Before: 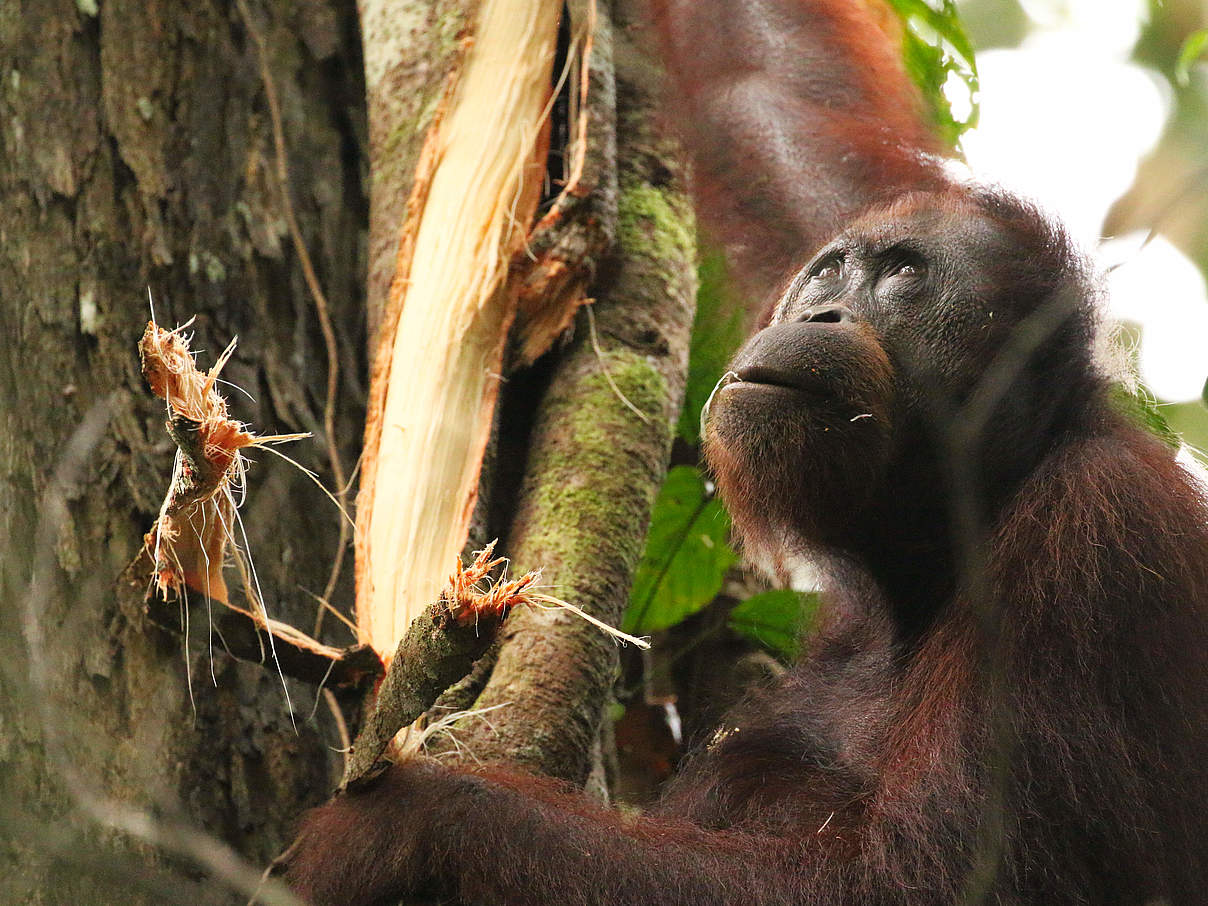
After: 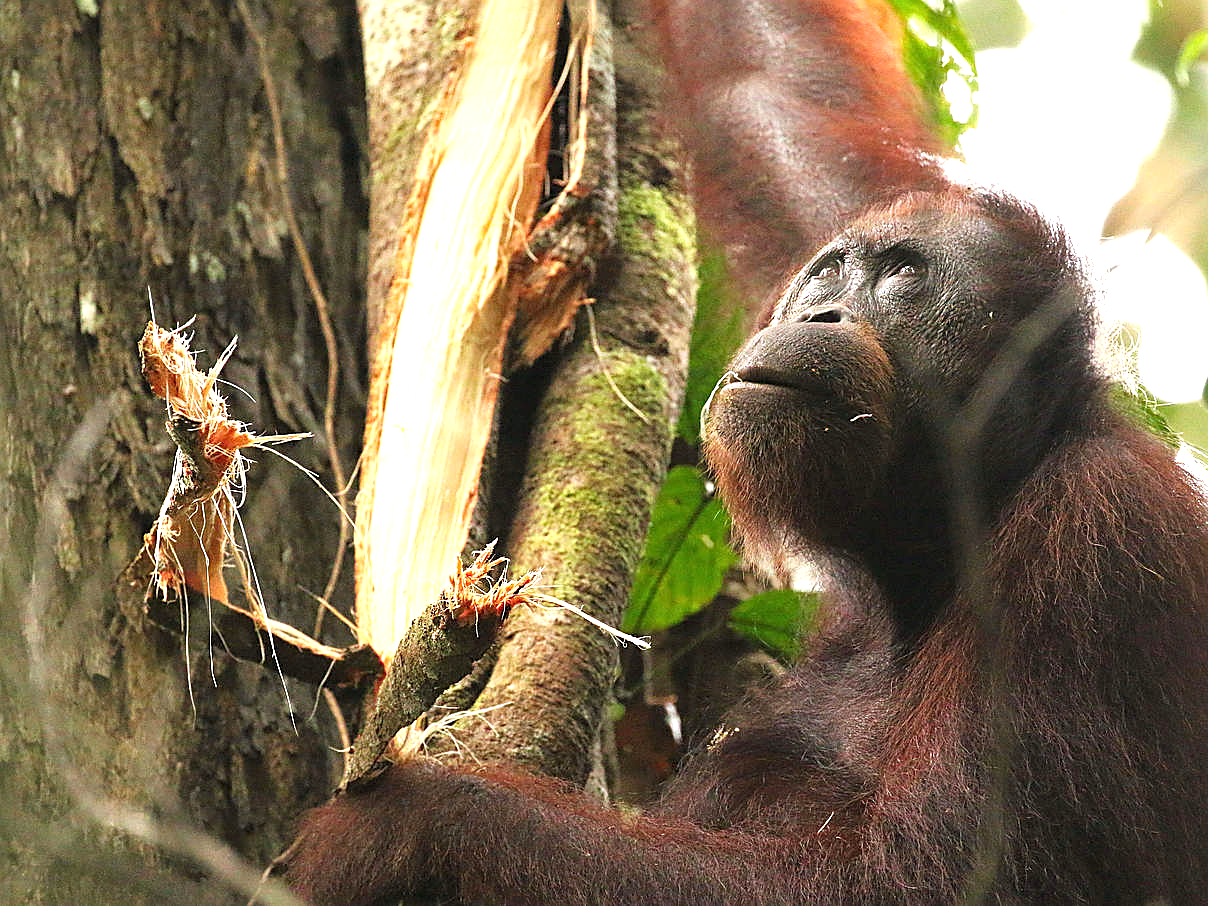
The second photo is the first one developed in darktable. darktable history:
color calibration: illuminant same as pipeline (D50), adaptation XYZ, x 0.346, y 0.358, temperature 5010.57 K
sharpen: on, module defaults
exposure: black level correction 0, exposure 0.693 EV, compensate exposure bias true, compensate highlight preservation false
